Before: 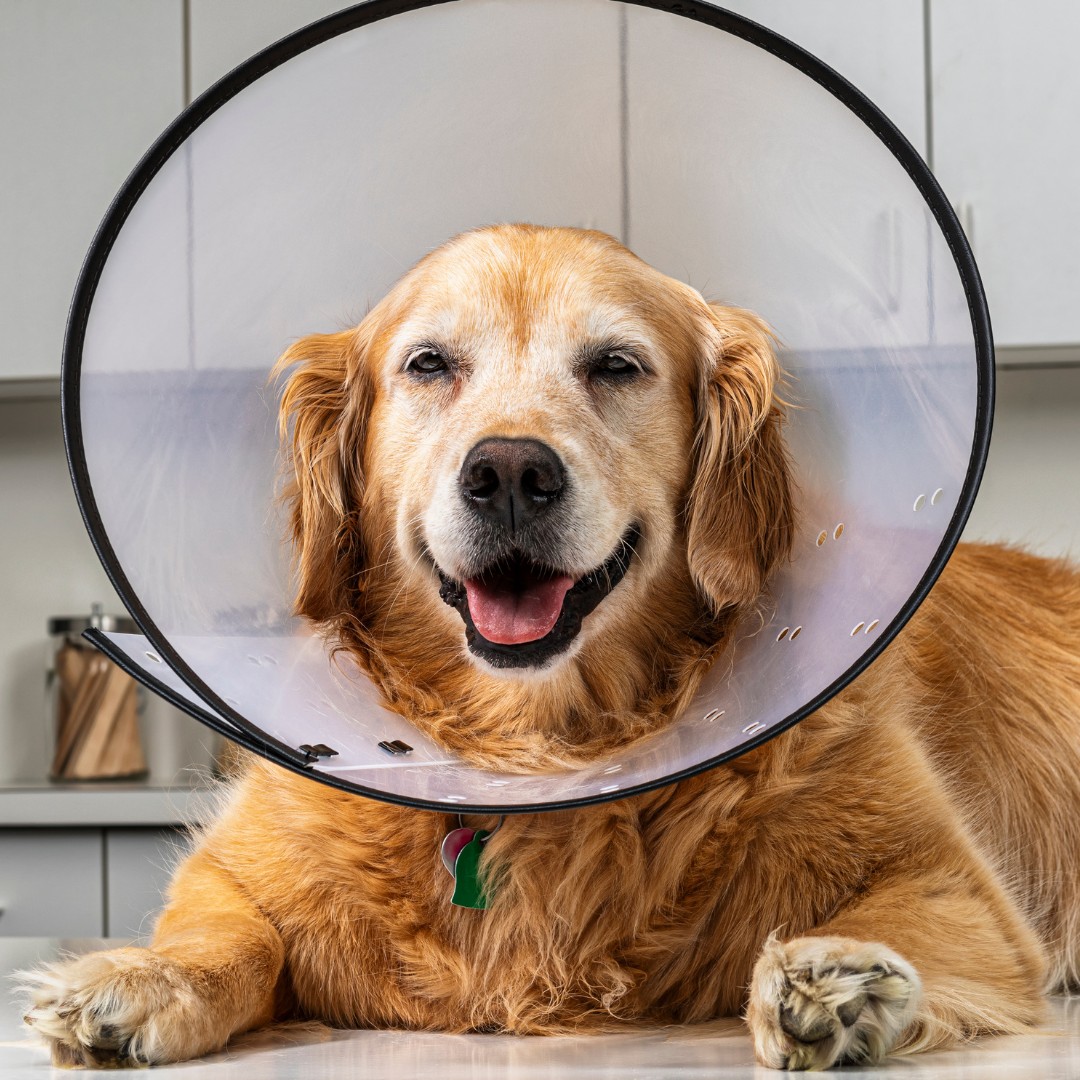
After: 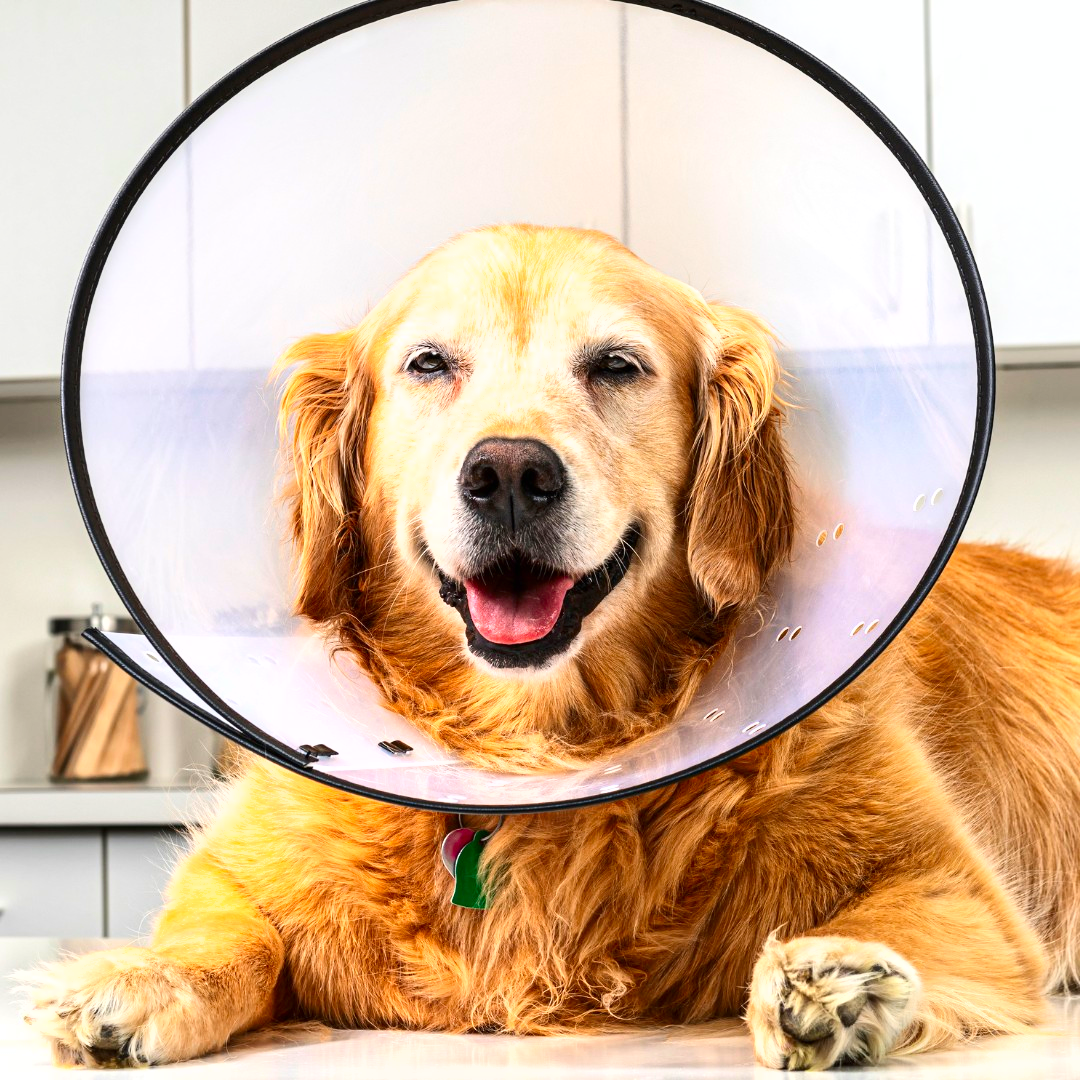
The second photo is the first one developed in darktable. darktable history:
contrast brightness saturation: contrast 0.16, saturation 0.317
shadows and highlights: shadows -71.37, highlights 36.96, soften with gaussian
exposure: black level correction 0, exposure 0.7 EV, compensate exposure bias true, compensate highlight preservation false
